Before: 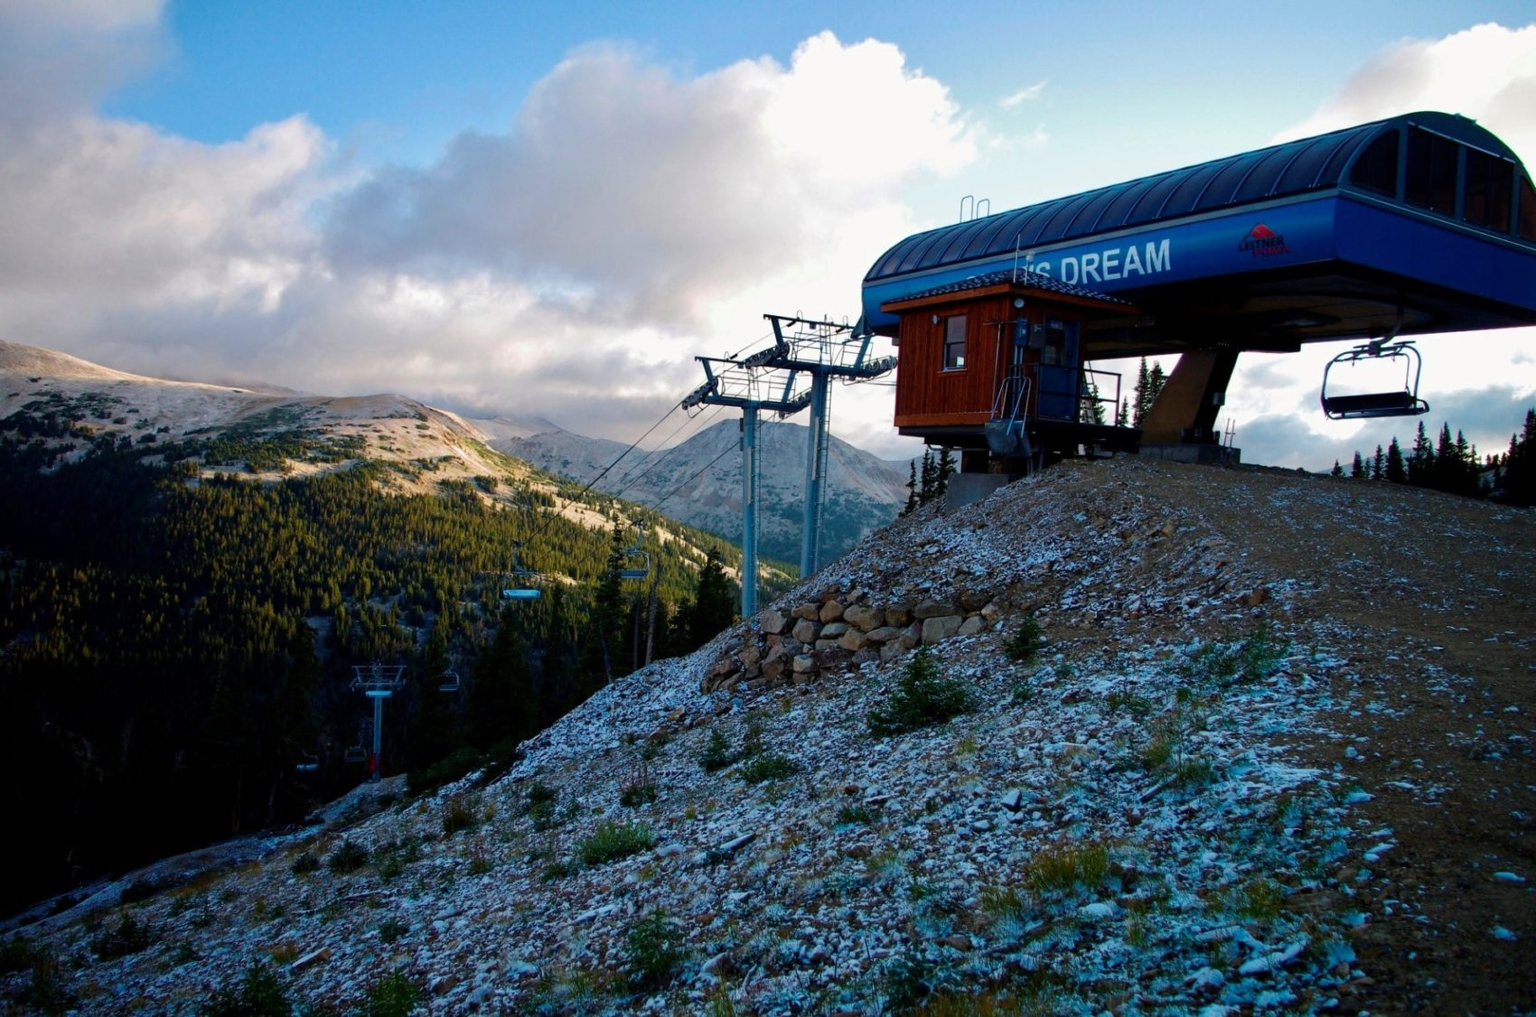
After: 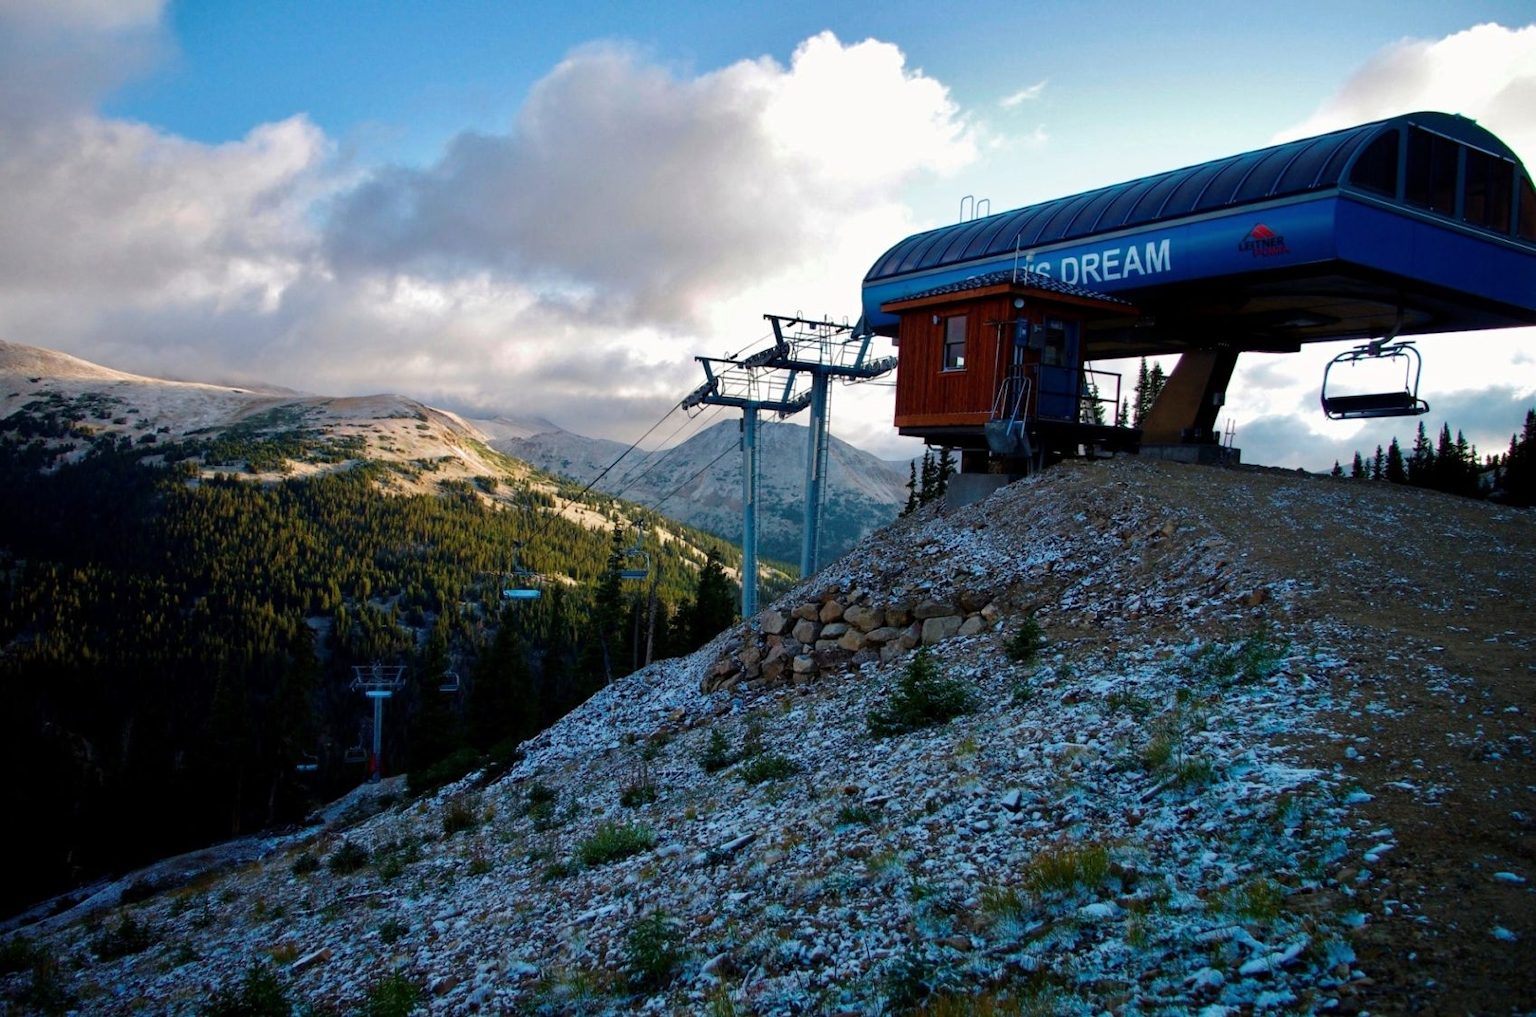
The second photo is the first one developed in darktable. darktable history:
shadows and highlights: shadows 11.01, white point adjustment 1.22, soften with gaussian
